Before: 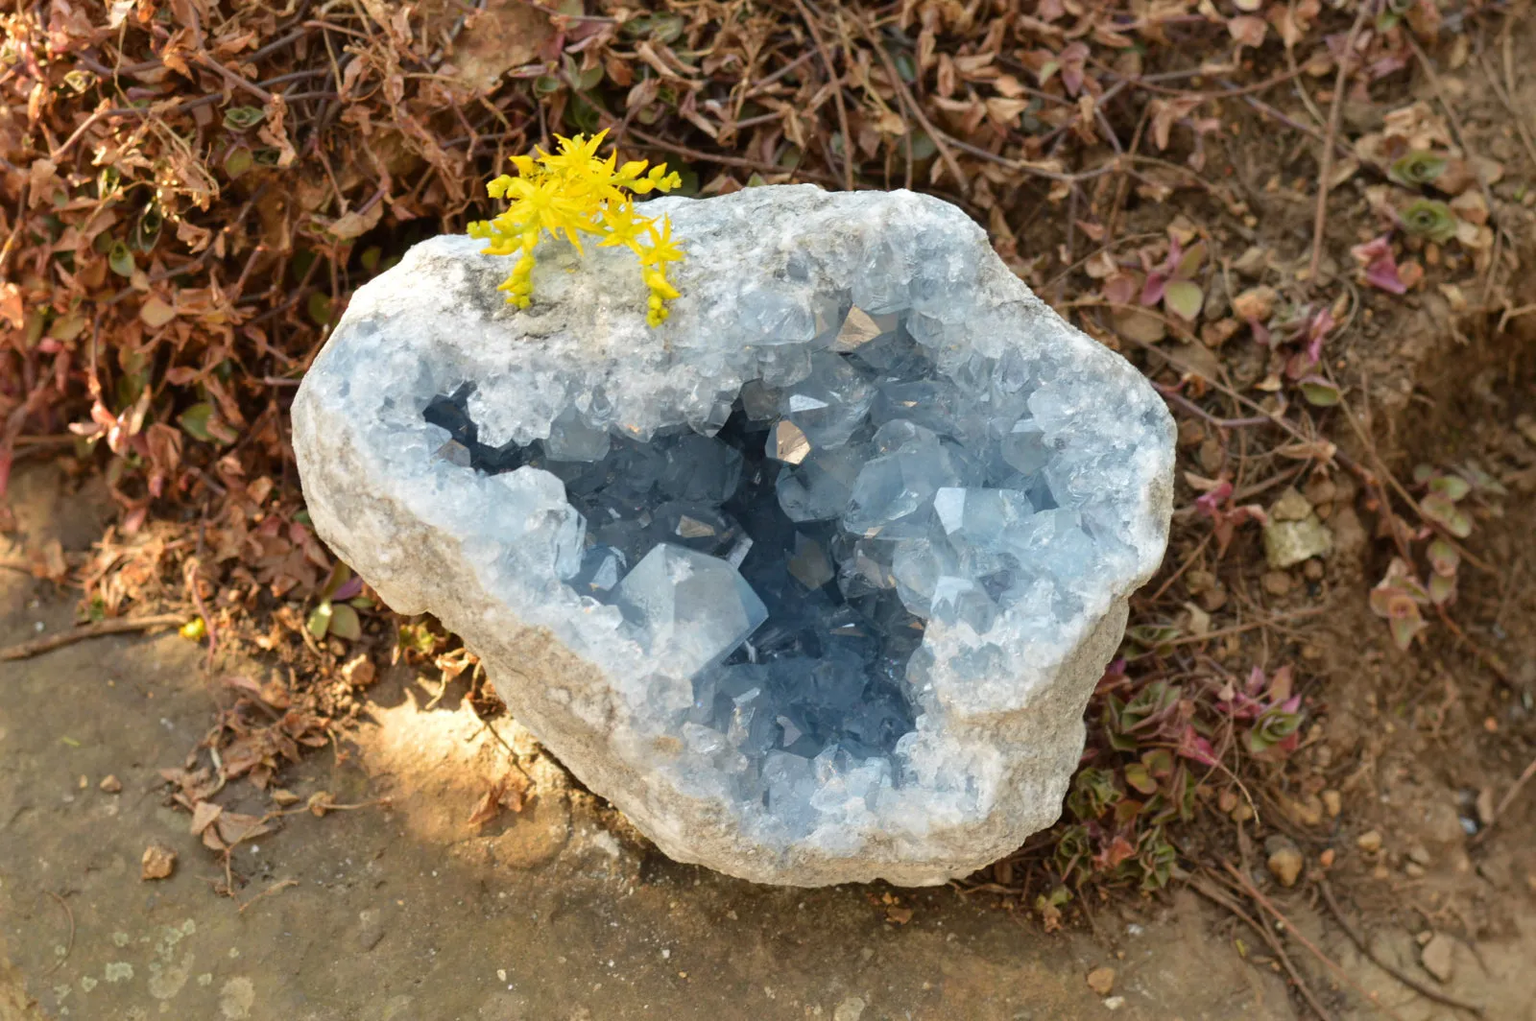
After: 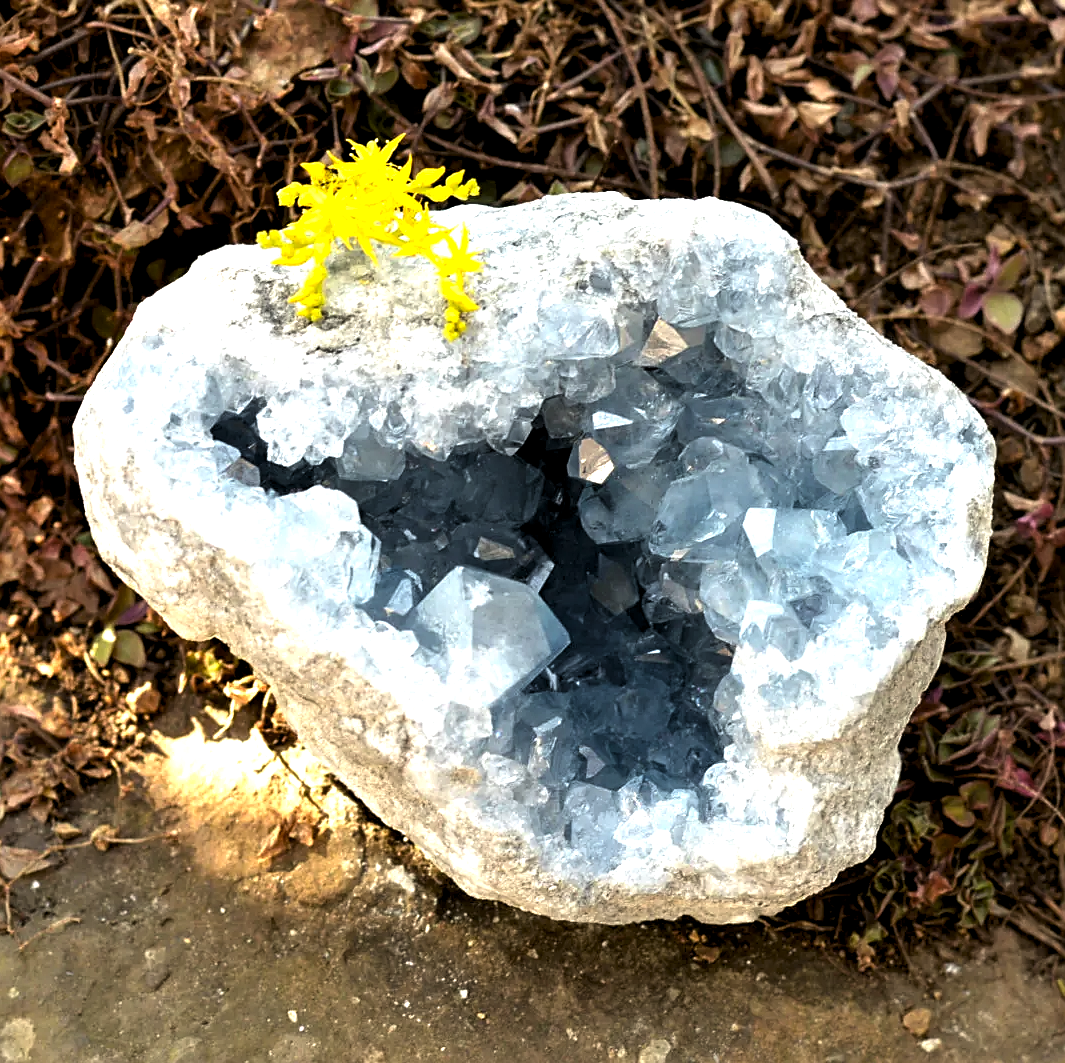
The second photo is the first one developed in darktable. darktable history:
sharpen: amount 0.49
levels: levels [0.044, 0.475, 0.791]
crop and rotate: left 14.406%, right 18.99%
exposure: black level correction 0.013, compensate exposure bias true, compensate highlight preservation false
